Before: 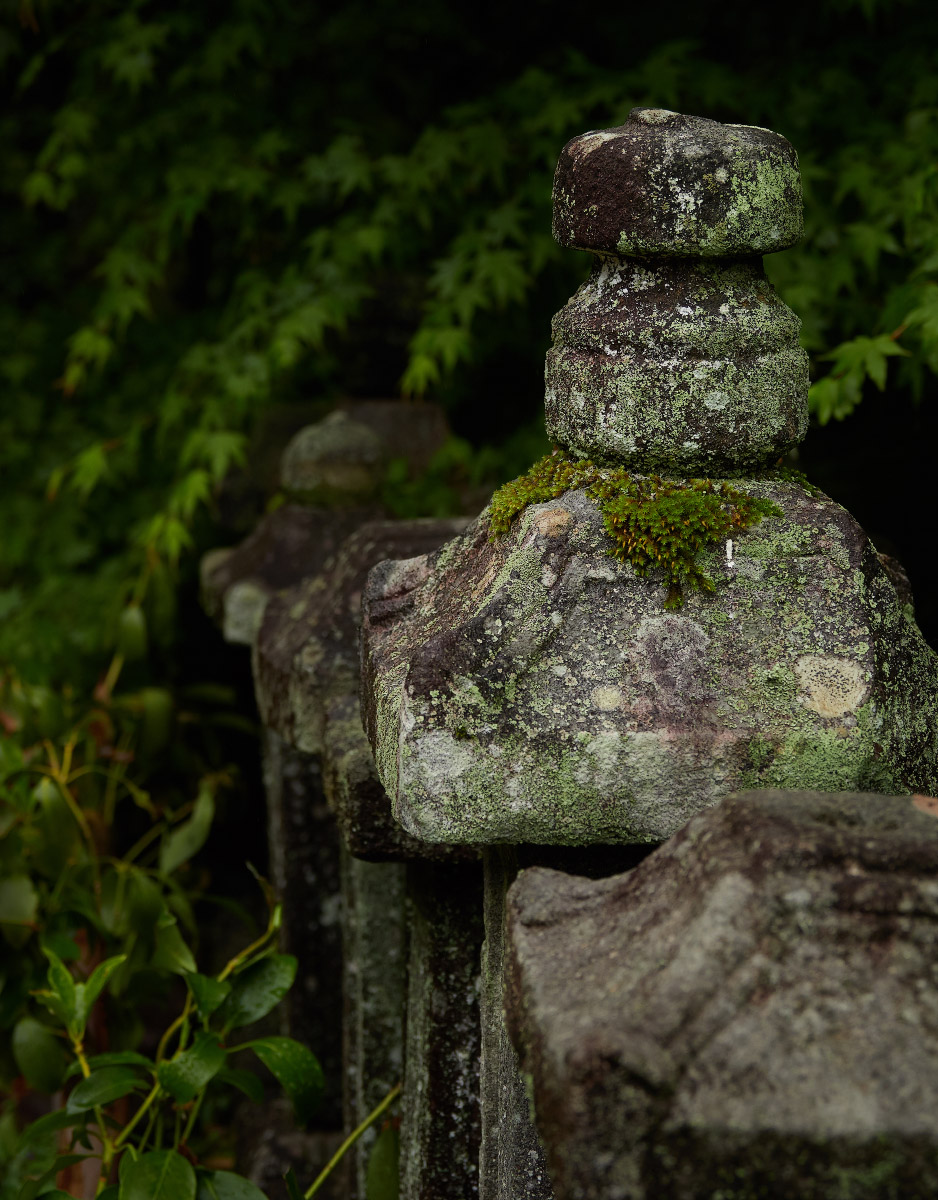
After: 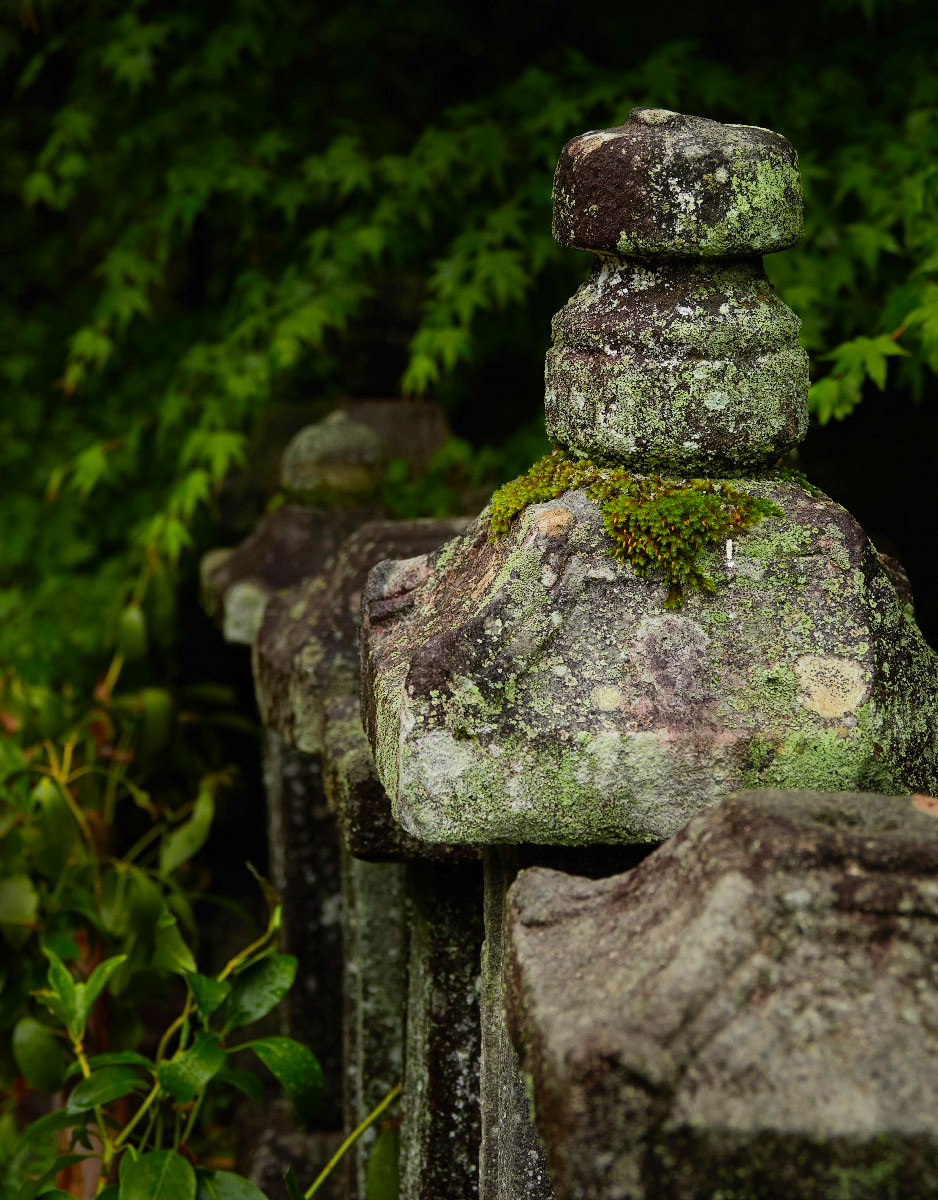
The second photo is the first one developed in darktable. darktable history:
color balance: output saturation 110%
tone curve: curves: ch0 [(0, 0) (0.526, 0.642) (1, 1)], color space Lab, linked channels, preserve colors none
